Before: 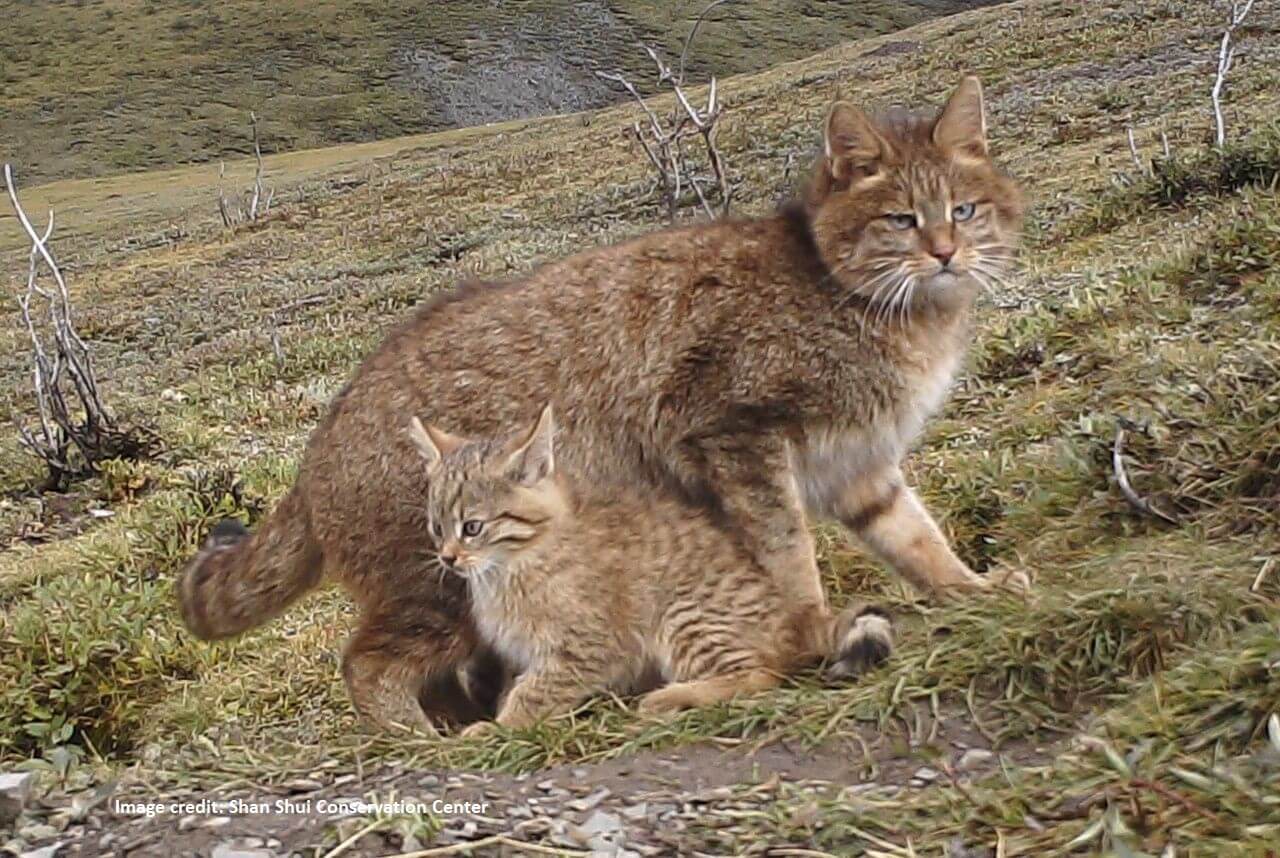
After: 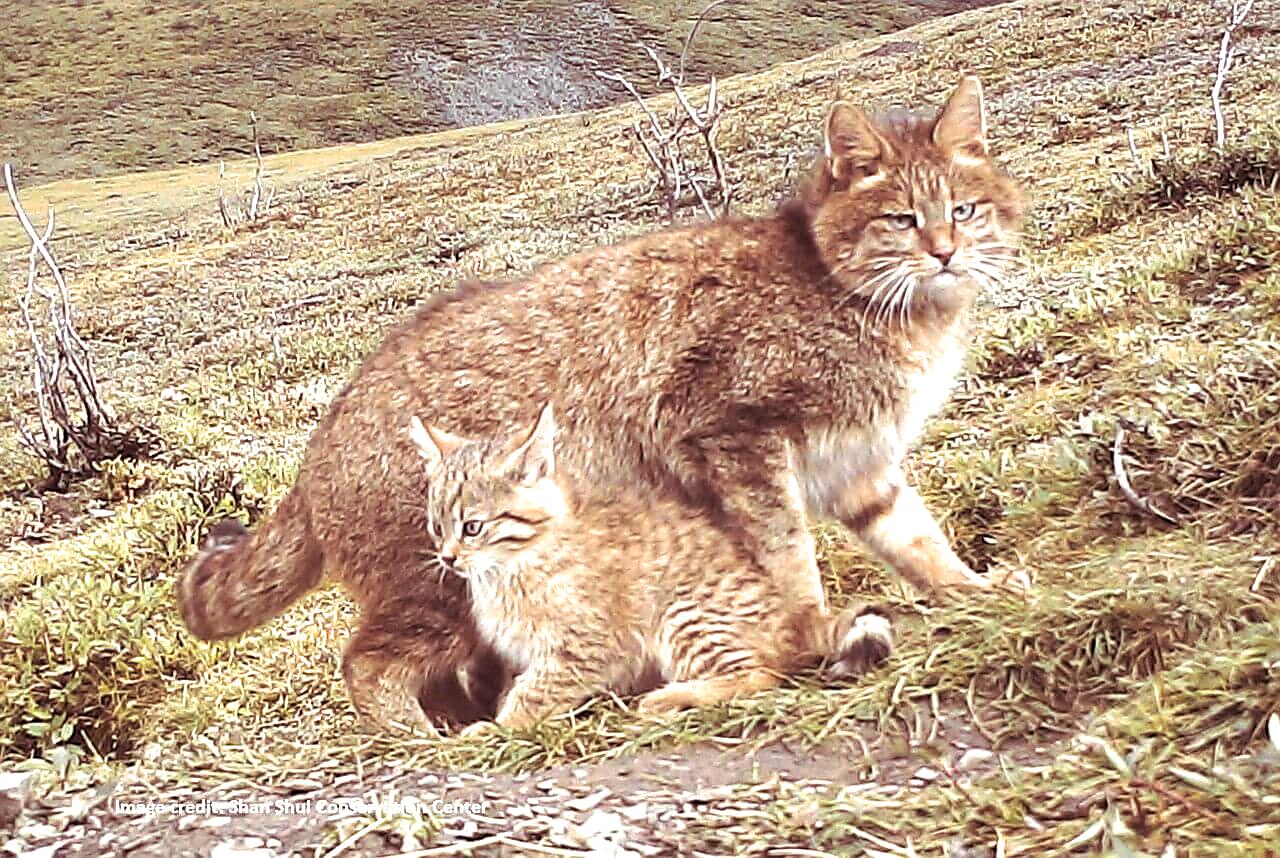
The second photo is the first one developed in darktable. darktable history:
sharpen: on, module defaults
split-toning: on, module defaults
exposure: black level correction 0, exposure 1.2 EV, compensate exposure bias true, compensate highlight preservation false
